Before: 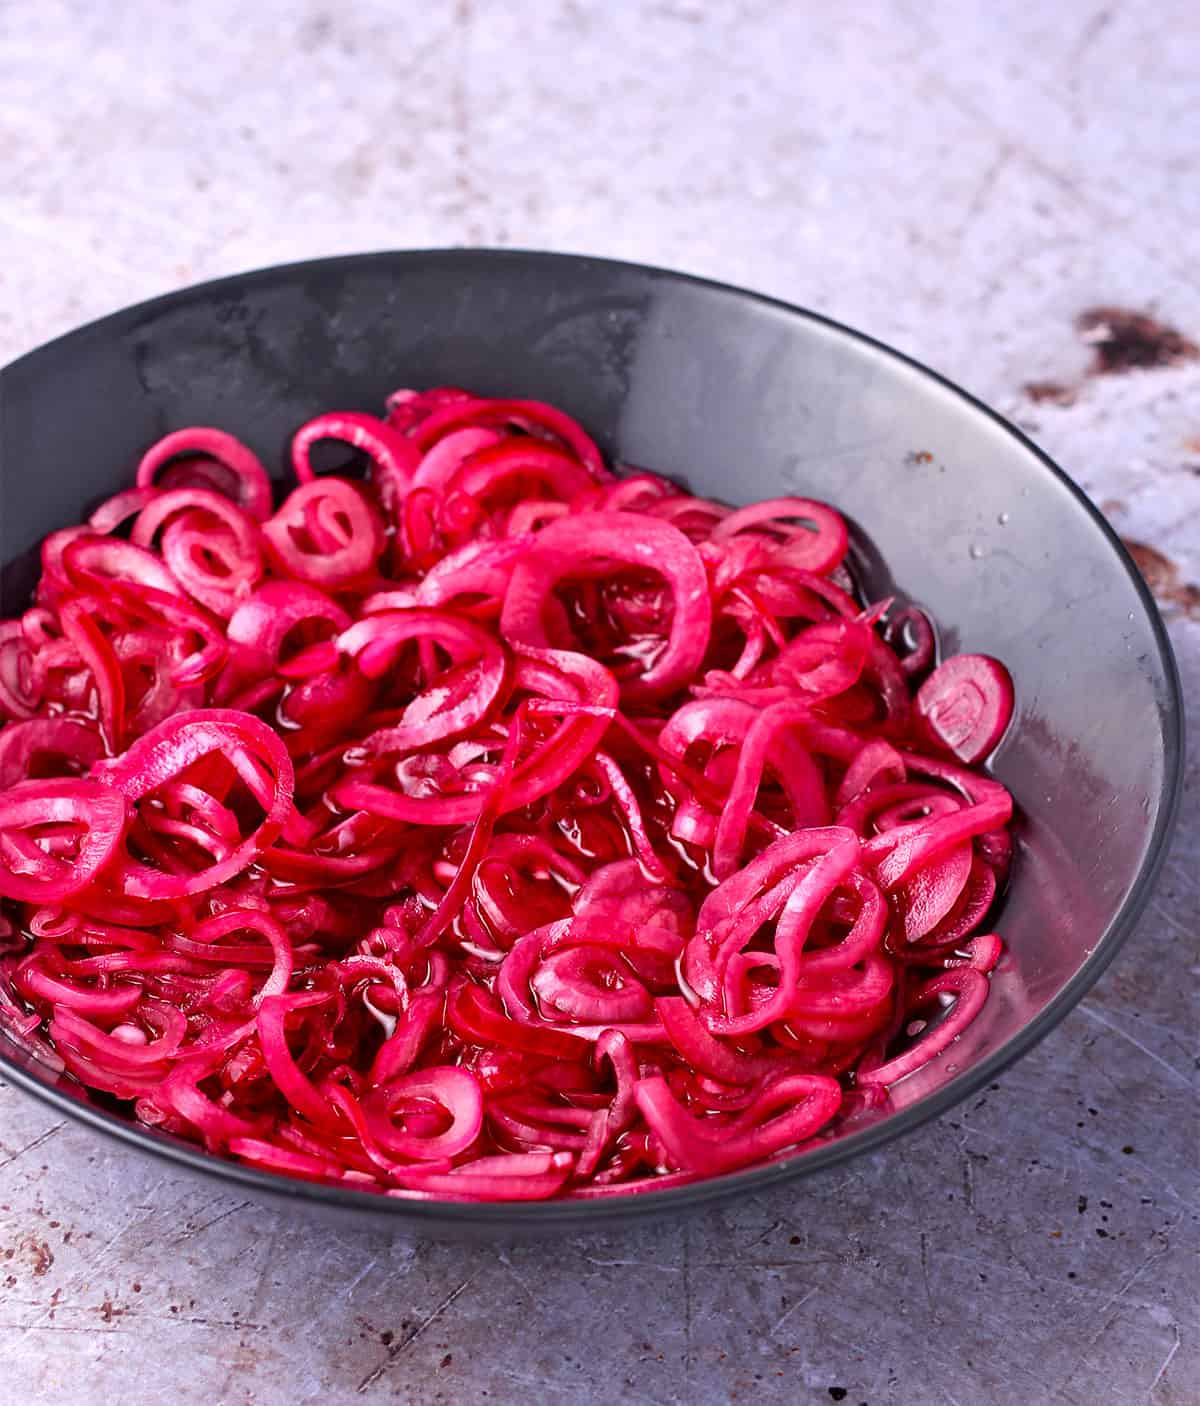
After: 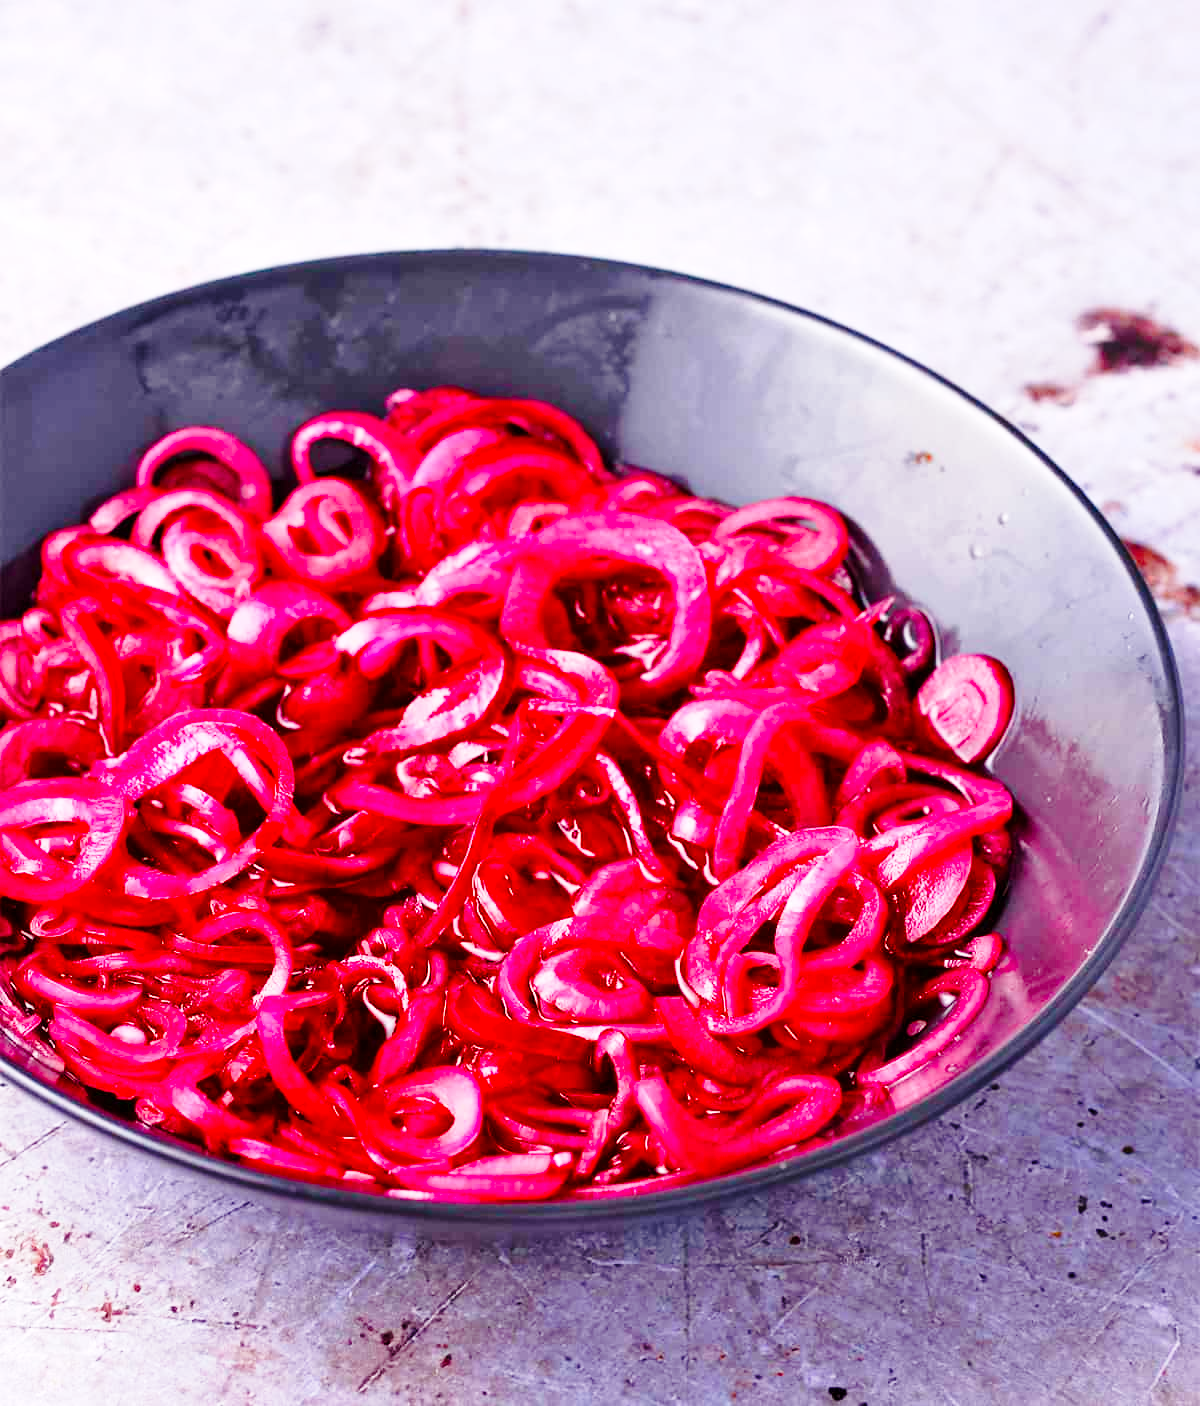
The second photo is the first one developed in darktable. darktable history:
color balance rgb: perceptual saturation grading › global saturation 20%, perceptual saturation grading › highlights -25.057%, perceptual saturation grading › shadows 49.884%
base curve: curves: ch0 [(0, 0) (0.028, 0.03) (0.121, 0.232) (0.46, 0.748) (0.859, 0.968) (1, 1)], preserve colors none
